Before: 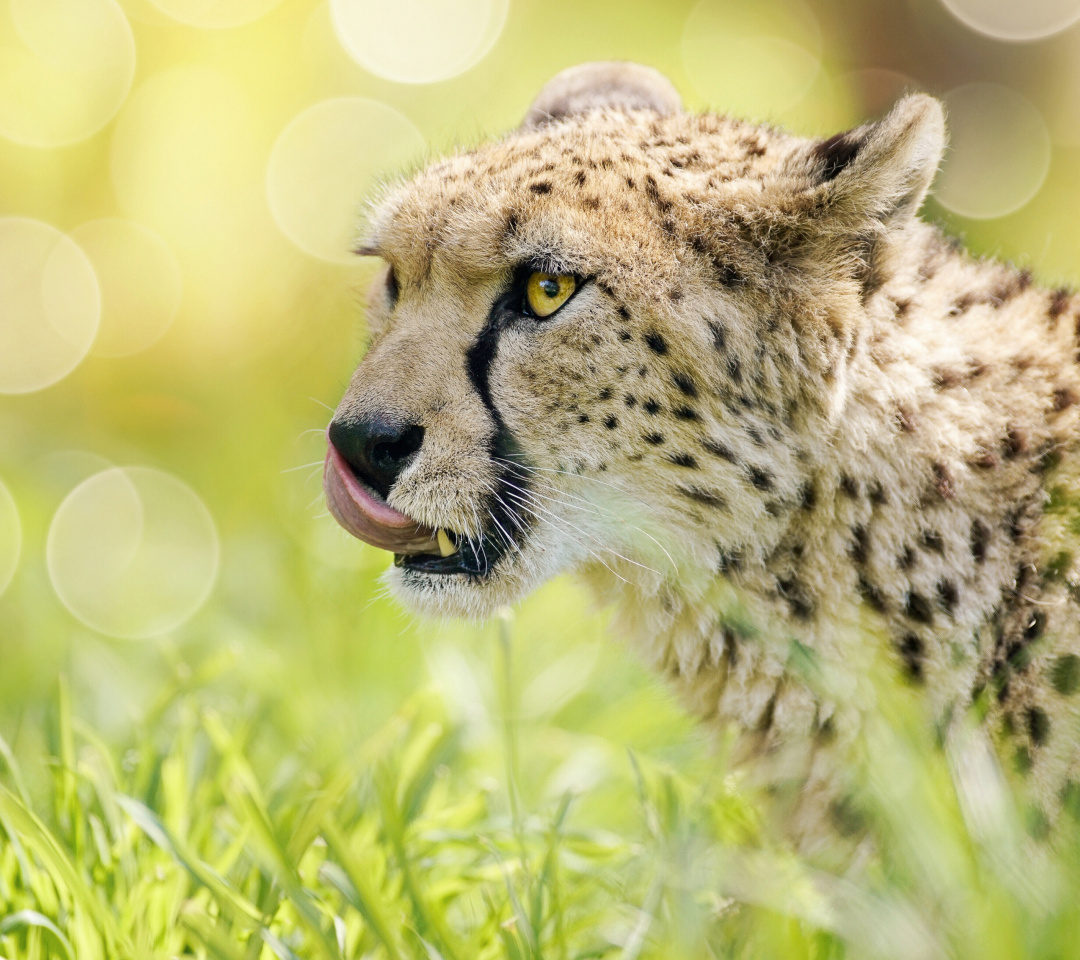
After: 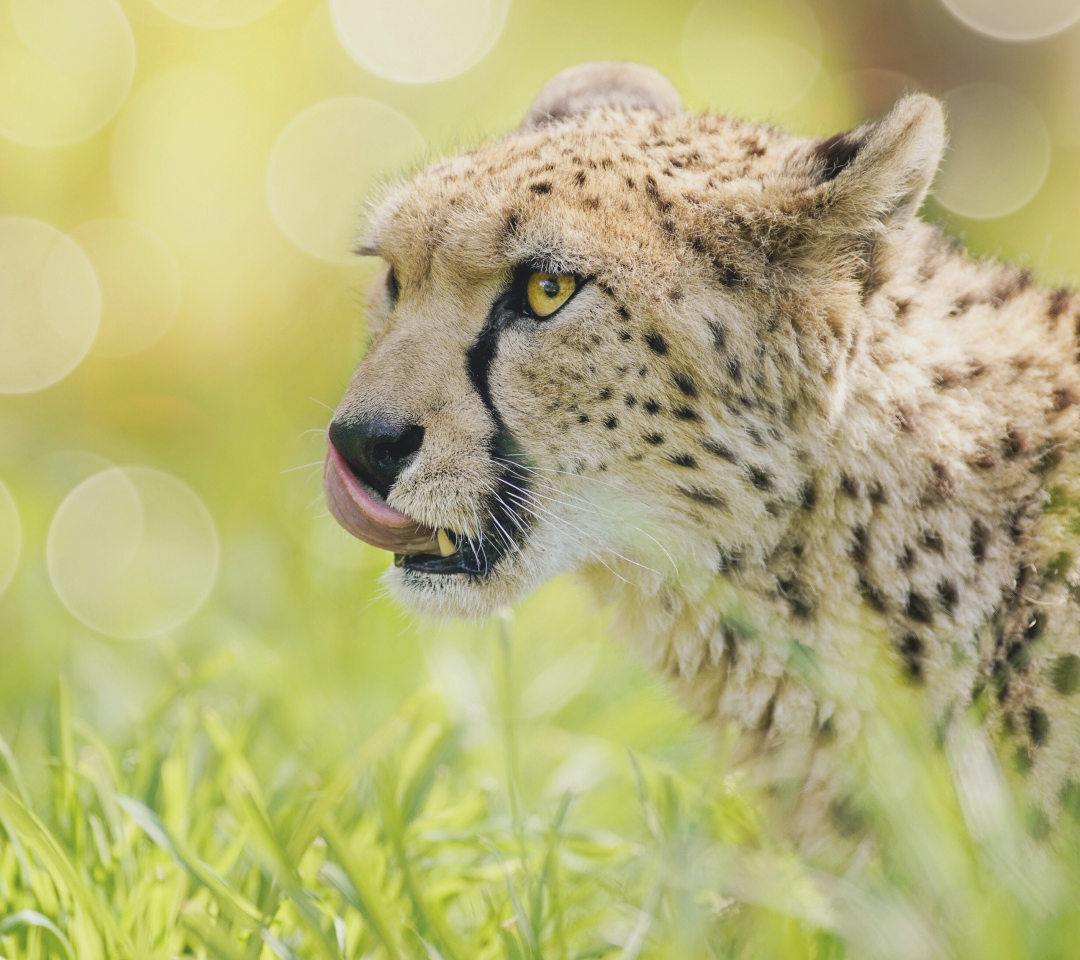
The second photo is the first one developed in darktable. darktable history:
contrast brightness saturation: contrast -0.159, brightness 0.046, saturation -0.121
